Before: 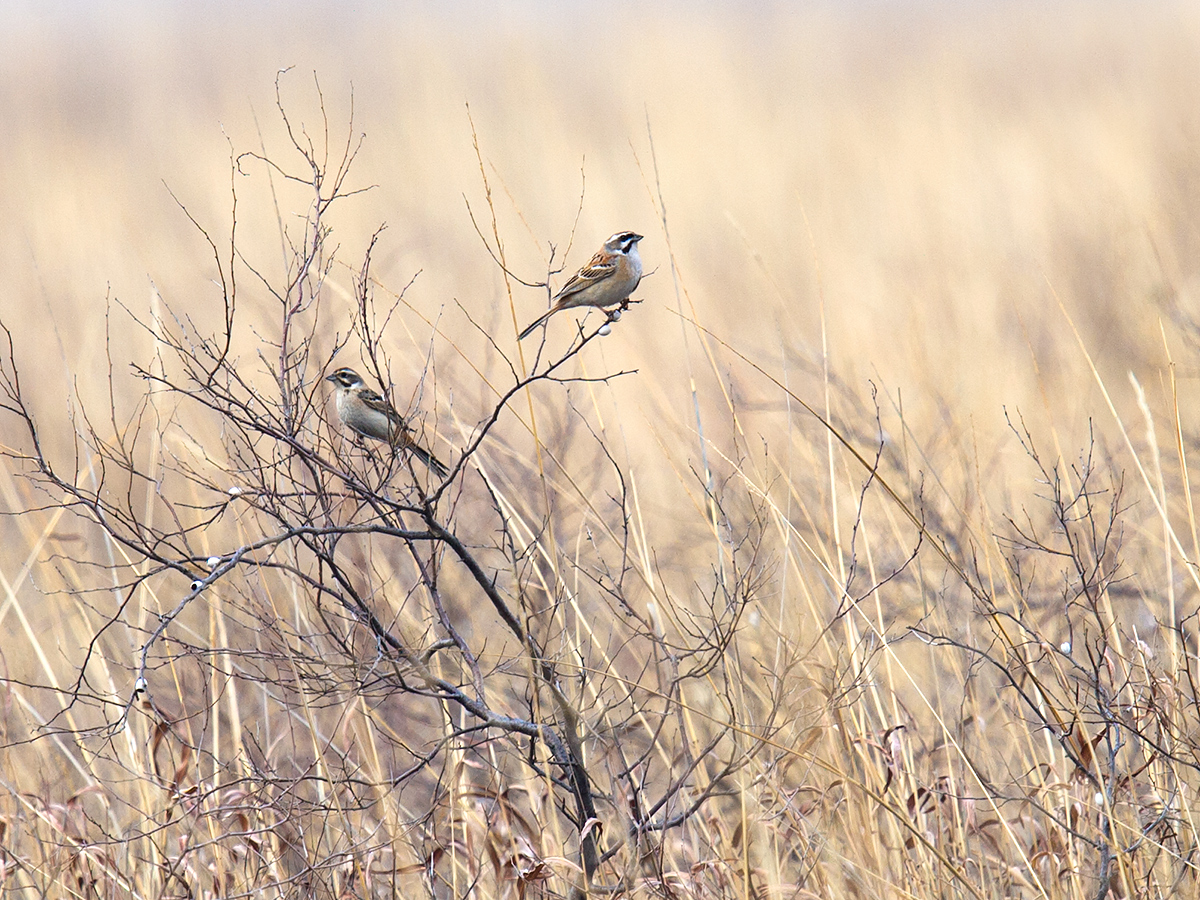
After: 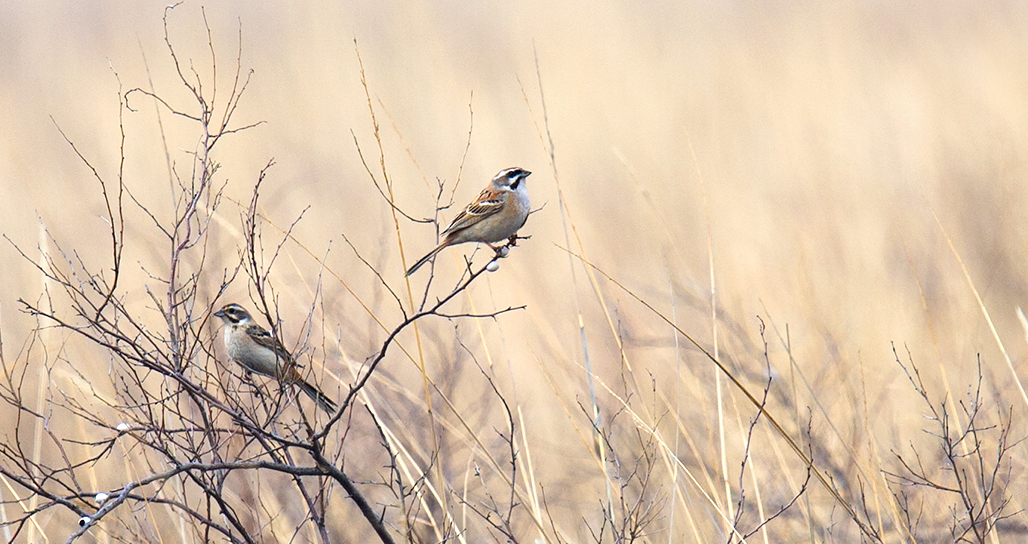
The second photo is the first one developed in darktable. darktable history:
tone equalizer: on, module defaults
crop and rotate: left 9.345%, top 7.22%, right 4.982%, bottom 32.331%
